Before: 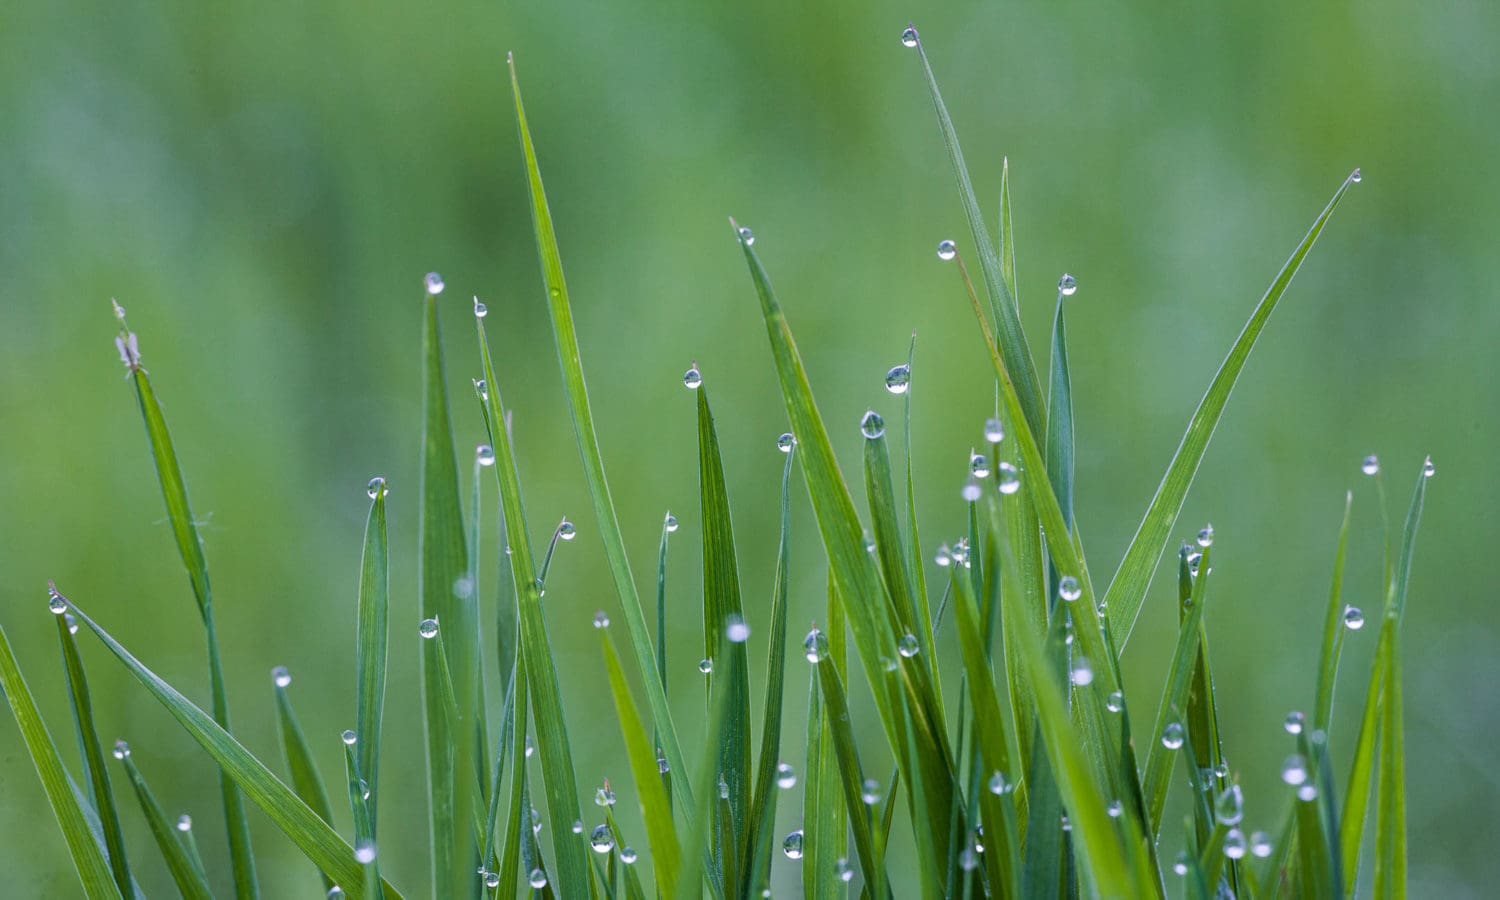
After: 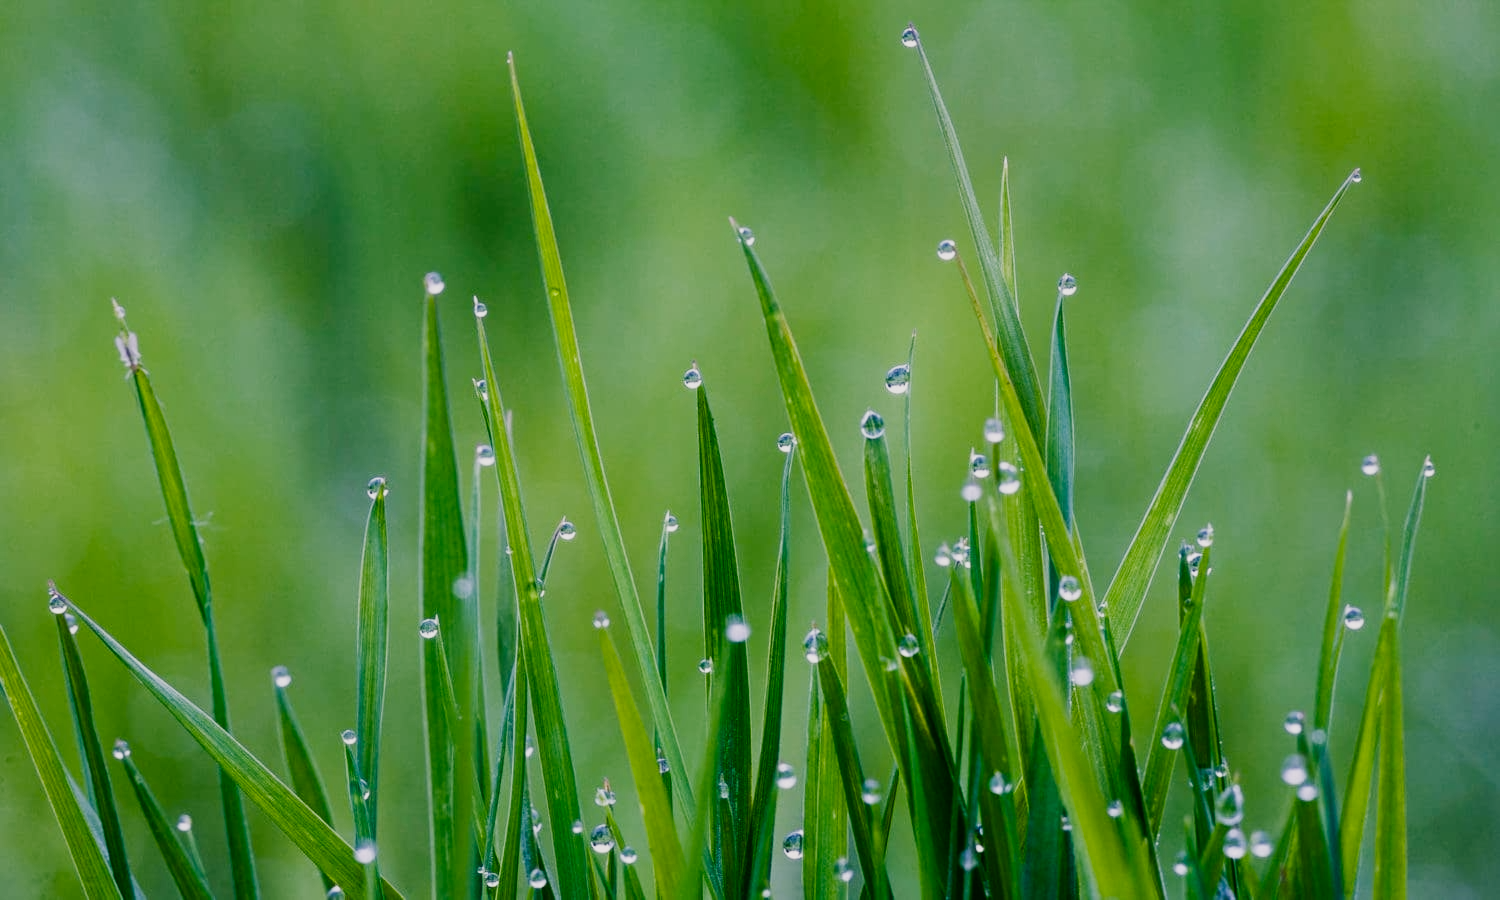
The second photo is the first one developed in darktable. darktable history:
sigmoid "_builtin_smooth": skew -0.2, preserve hue 0%, red attenuation 0.1, red rotation 0.035, green attenuation 0.1, green rotation -0.017, blue attenuation 0.15, blue rotation -0.052, base primaries Rec2020
contrast equalizer: y [[0.5, 0.5, 0.468, 0.5, 0.5, 0.5], [0.5 ×6], [0.5 ×6], [0 ×6], [0 ×6]]
color balance rgb: shadows lift › chroma 1%, shadows lift › hue 217.2°, power › hue 310.8°, highlights gain › chroma 2%, highlights gain › hue 44.4°, global offset › luminance 0.25%, global offset › hue 171.6°, perceptual saturation grading › global saturation 14.09%, perceptual saturation grading › highlights -30%, perceptual saturation grading › shadows 50.67%, global vibrance 25%, contrast 20%
color equalizer: brightness › orange 1.03, brightness › green 0.972, brightness › cyan 0.961, brightness › blue 0.972
diffuse or sharpen "bloom 10%": radius span 32, 1st order speed 50%, 2nd order speed 50%, 3rd order speed 50%, 4th order speed 50% | blend: blend mode normal, opacity 10%; mask: uniform (no mask)
rgb primaries "creative|pastel": red hue -0.035, red purity 0.75, green hue 0.087, green purity 0.7, blue hue -0.122, blue purity 1.2
